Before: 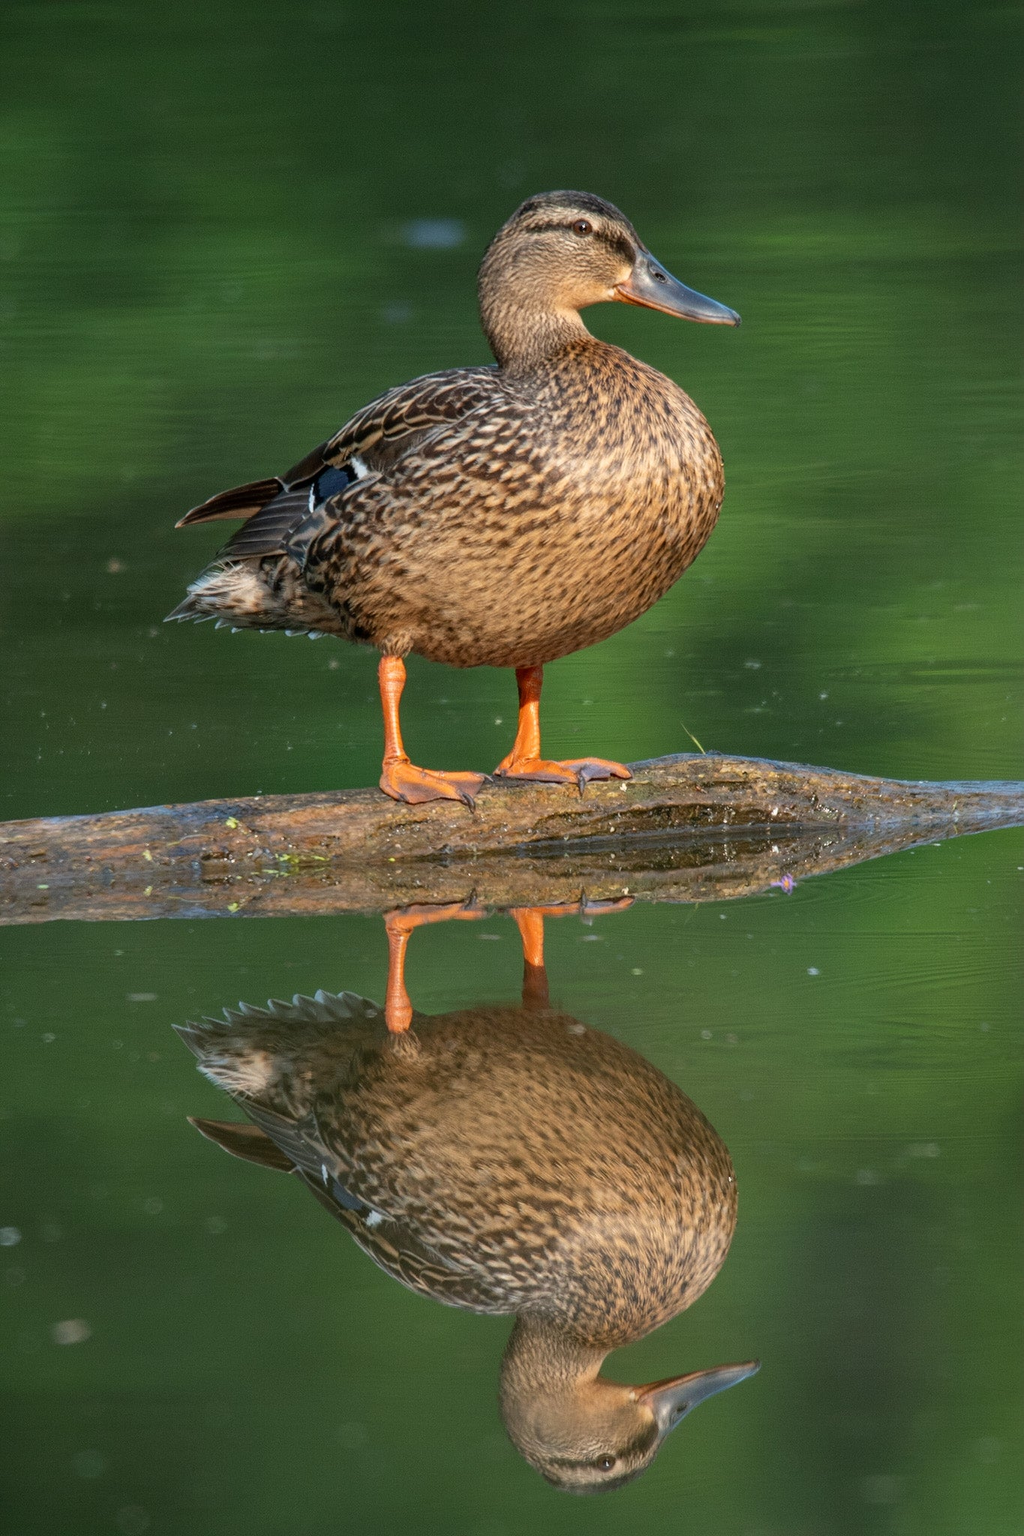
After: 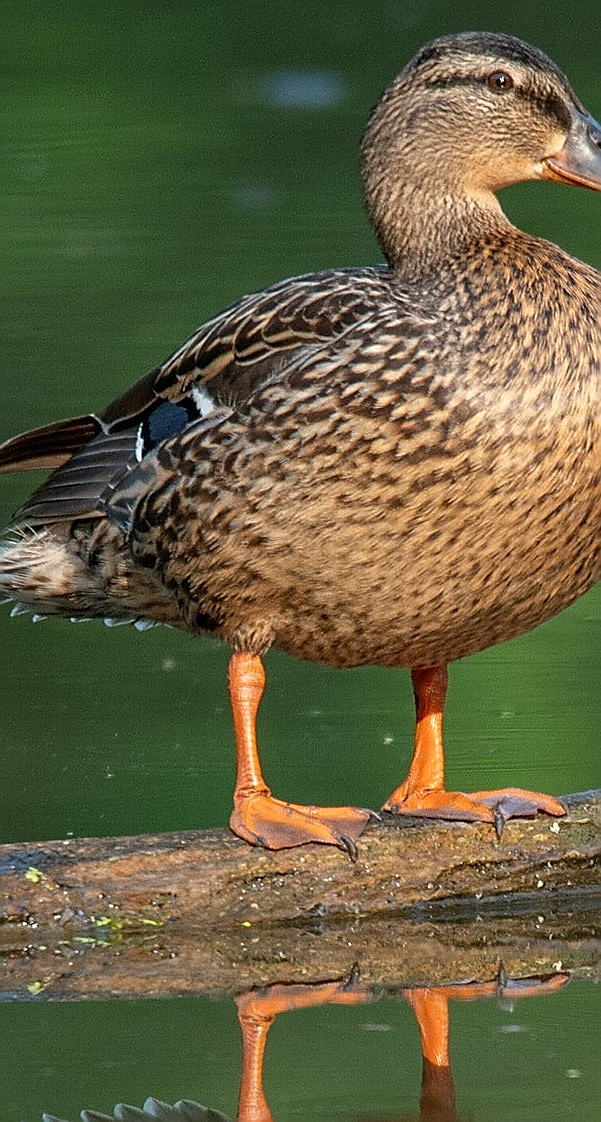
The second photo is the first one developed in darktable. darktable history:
crop: left 20.248%, top 10.86%, right 35.675%, bottom 34.321%
sharpen: radius 1.4, amount 1.25, threshold 0.7
